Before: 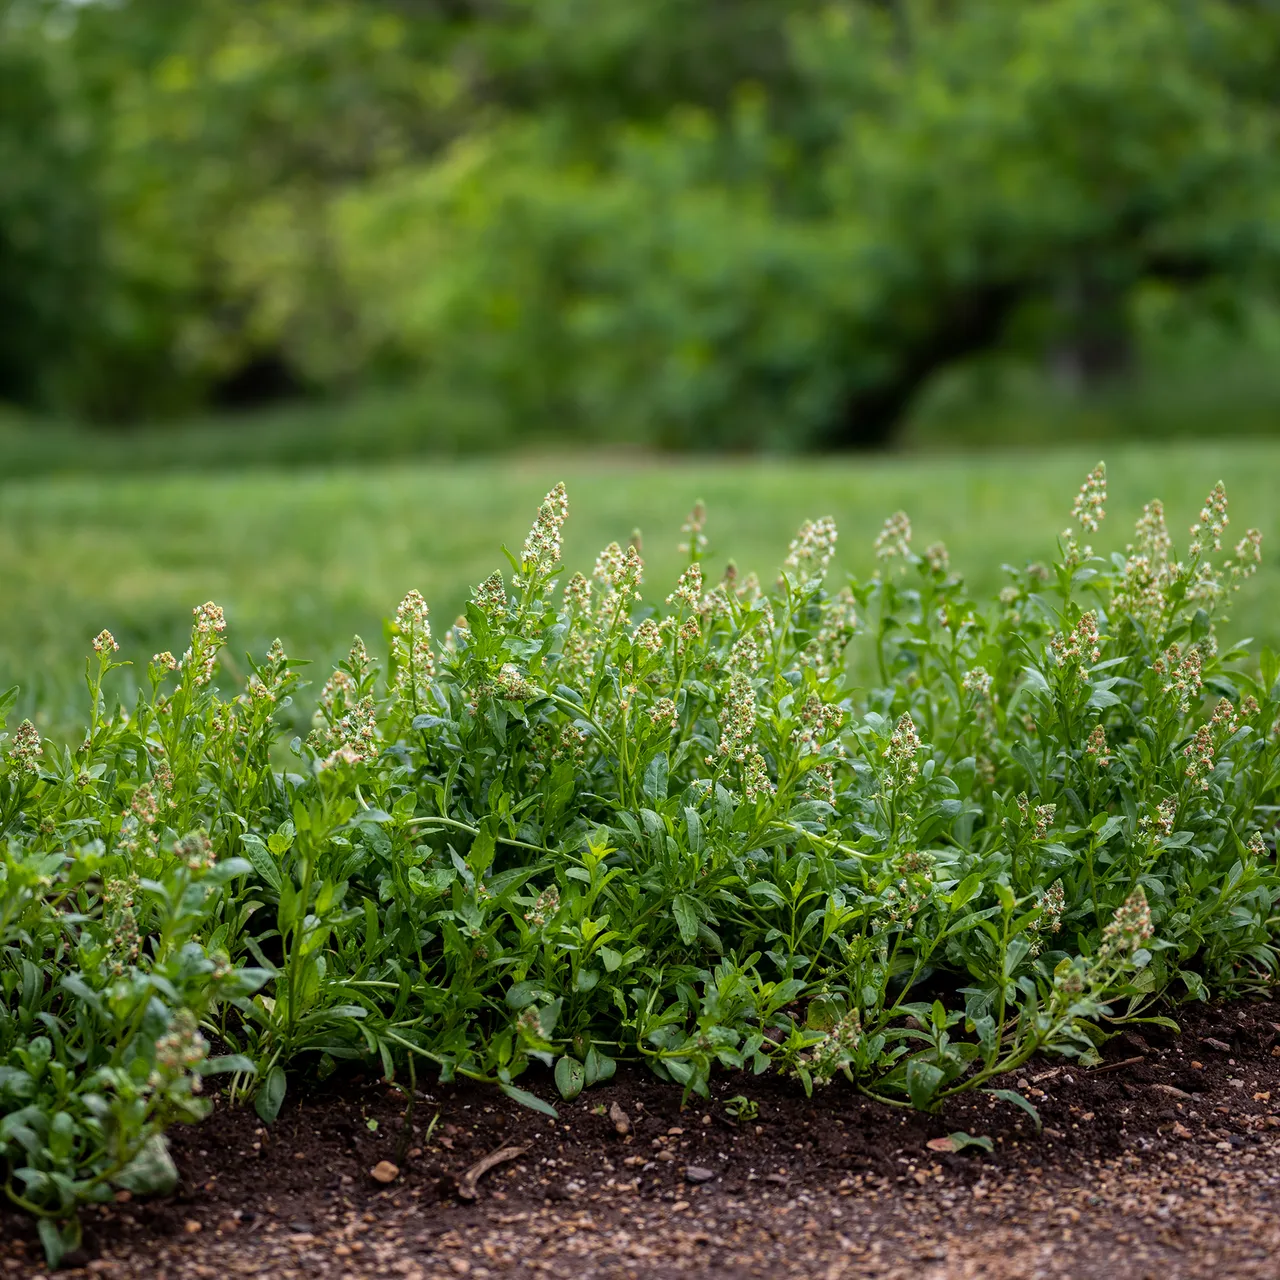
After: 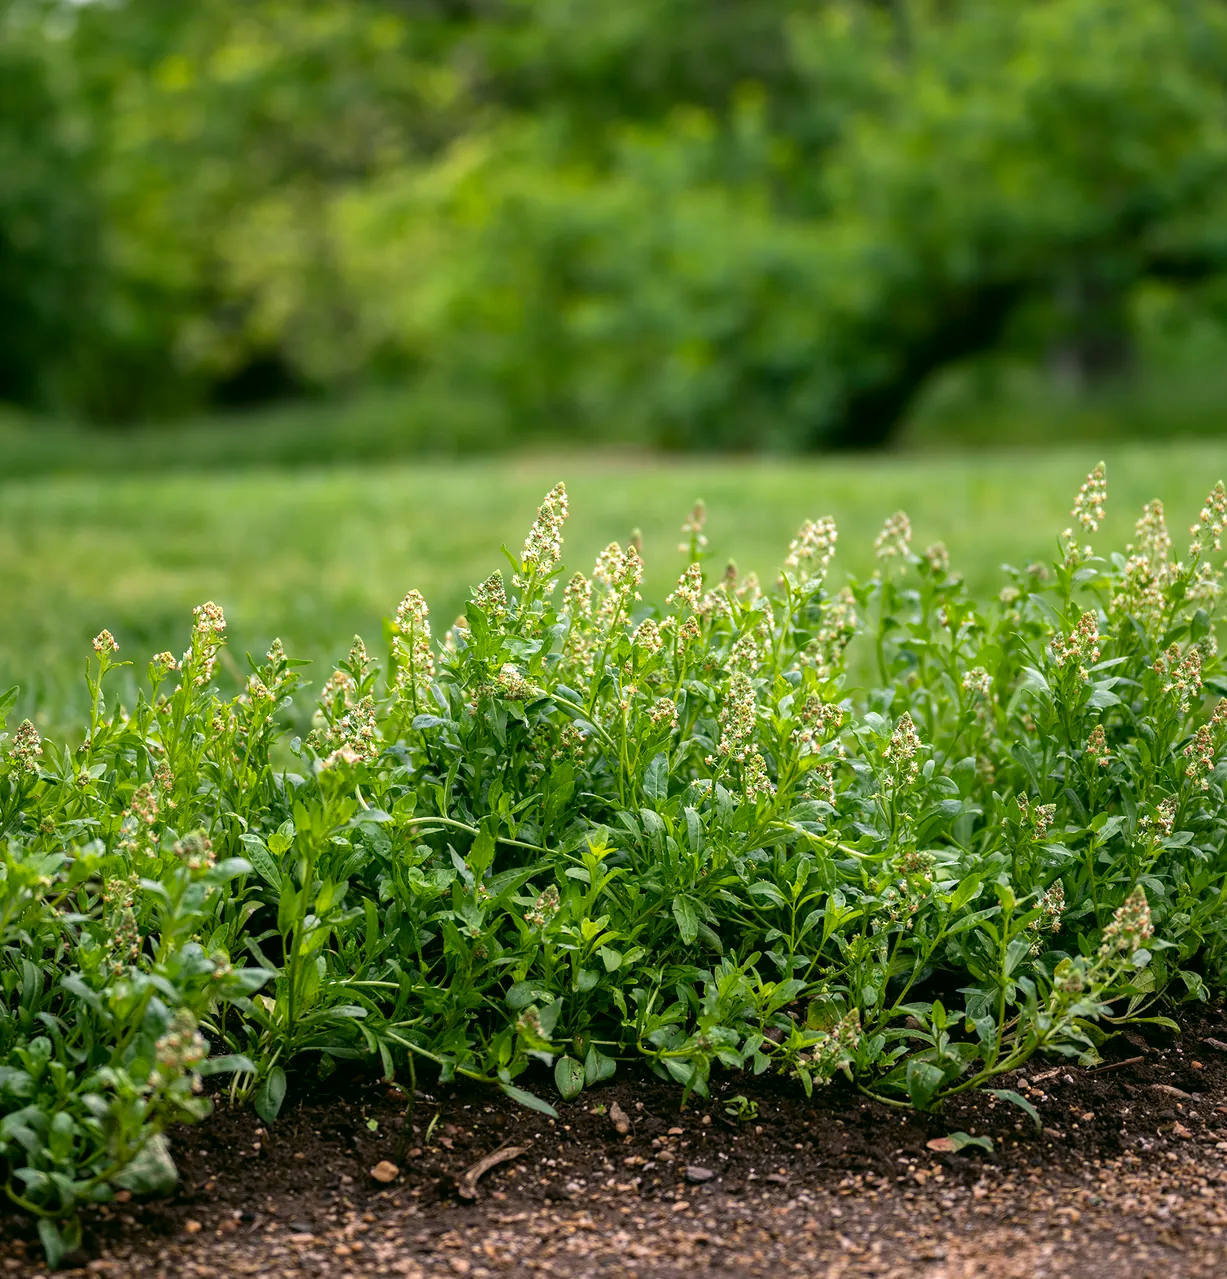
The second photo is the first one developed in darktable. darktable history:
crop: right 4.126%, bottom 0.031%
tone equalizer: on, module defaults
exposure: exposure 0.3 EV, compensate highlight preservation false
color correction: highlights a* 4.02, highlights b* 4.98, shadows a* -7.55, shadows b* 4.98
